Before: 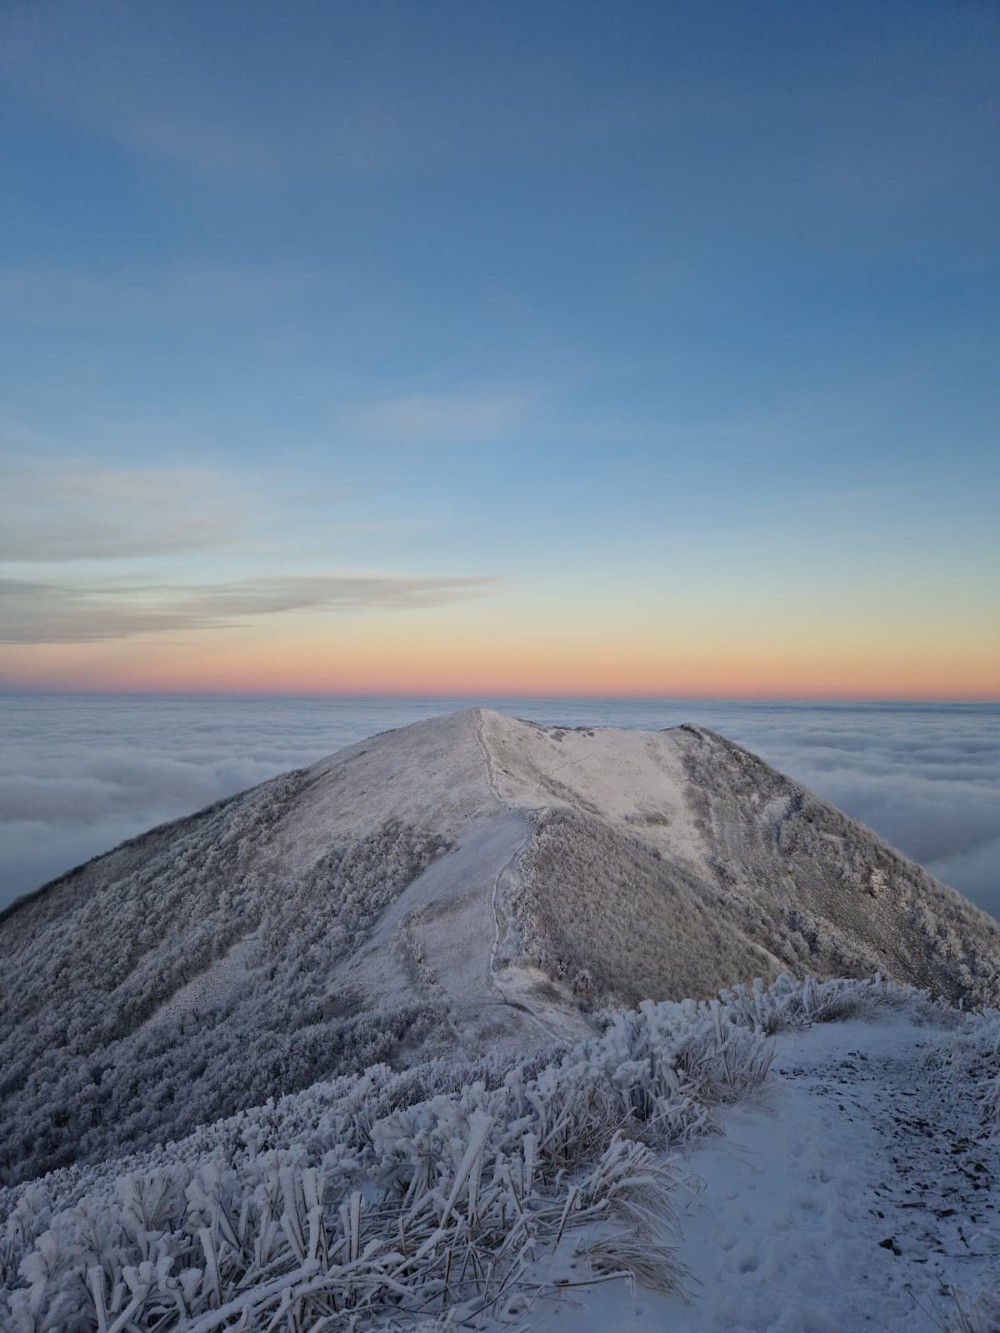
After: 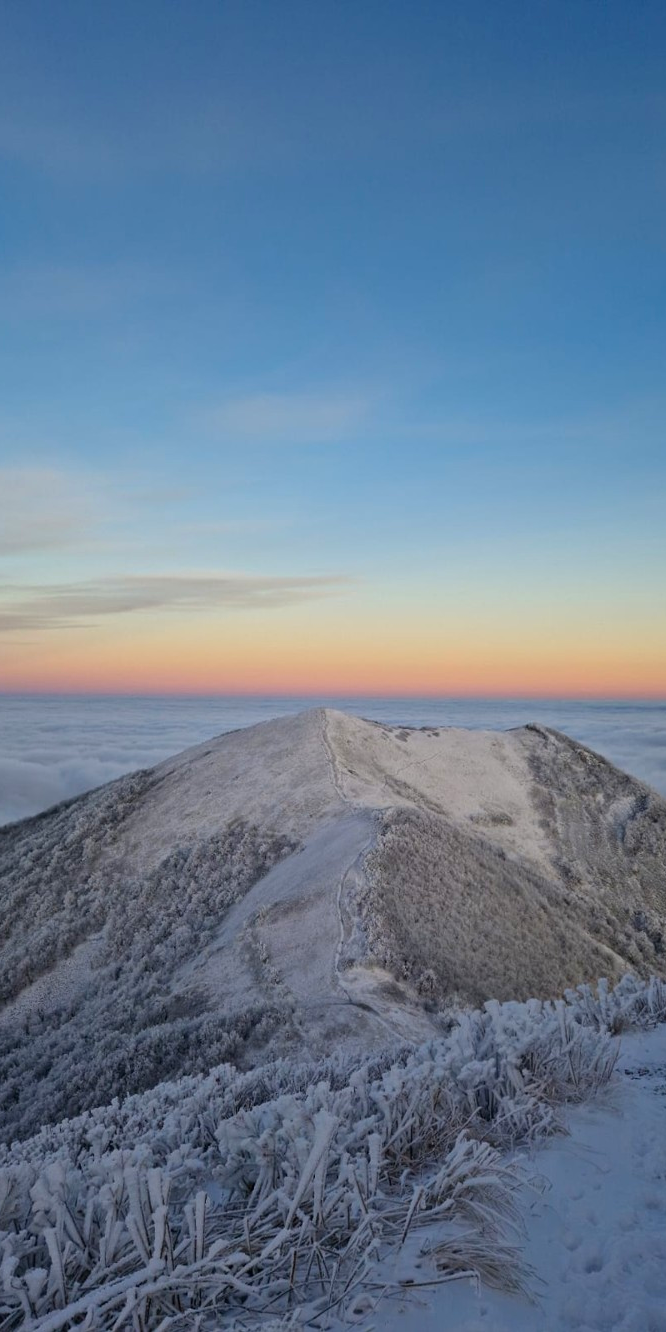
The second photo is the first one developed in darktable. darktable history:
color balance rgb: global offset › hue 171.43°, linear chroma grading › global chroma 8.751%, perceptual saturation grading › global saturation 0.204%, global vibrance 20%
crop and rotate: left 15.559%, right 17.743%
